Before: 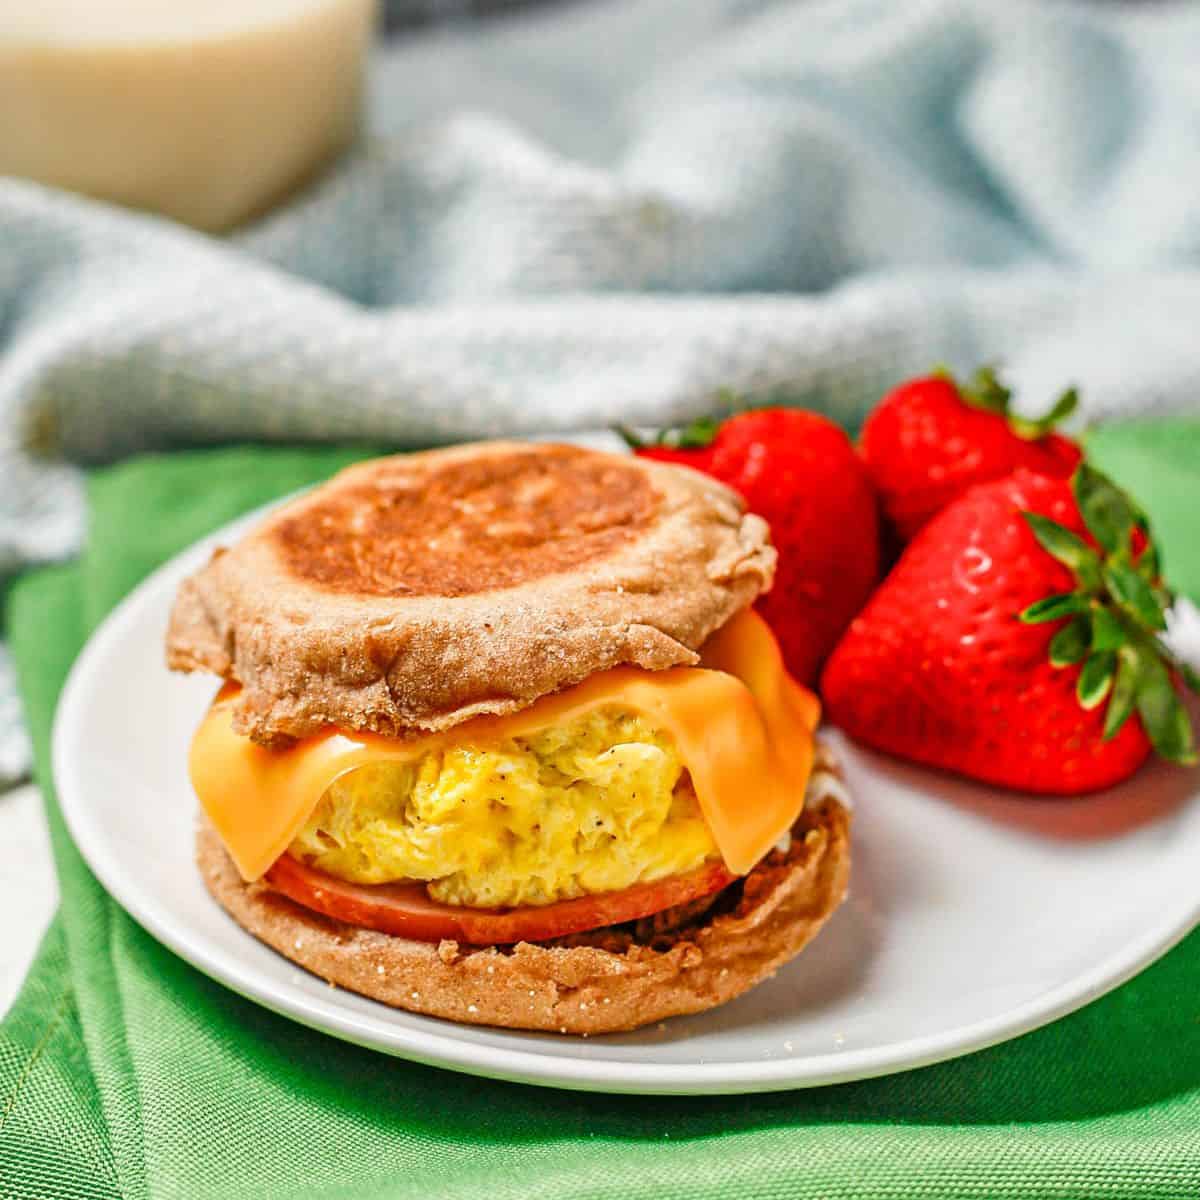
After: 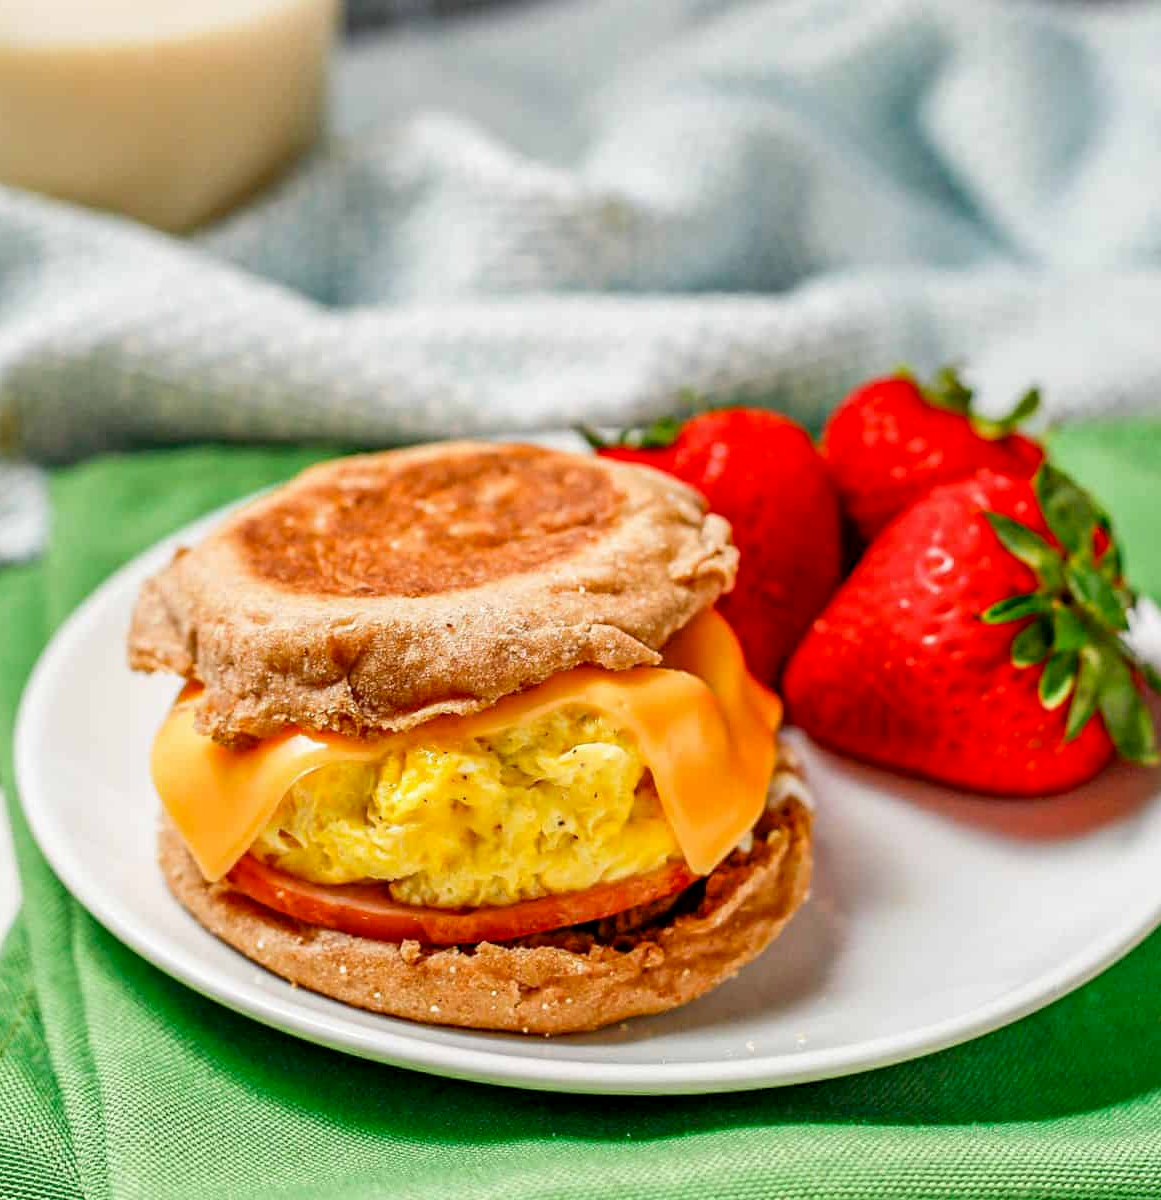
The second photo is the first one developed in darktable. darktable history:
crop and rotate: left 3.238%
exposure: black level correction 0.007, compensate highlight preservation false
